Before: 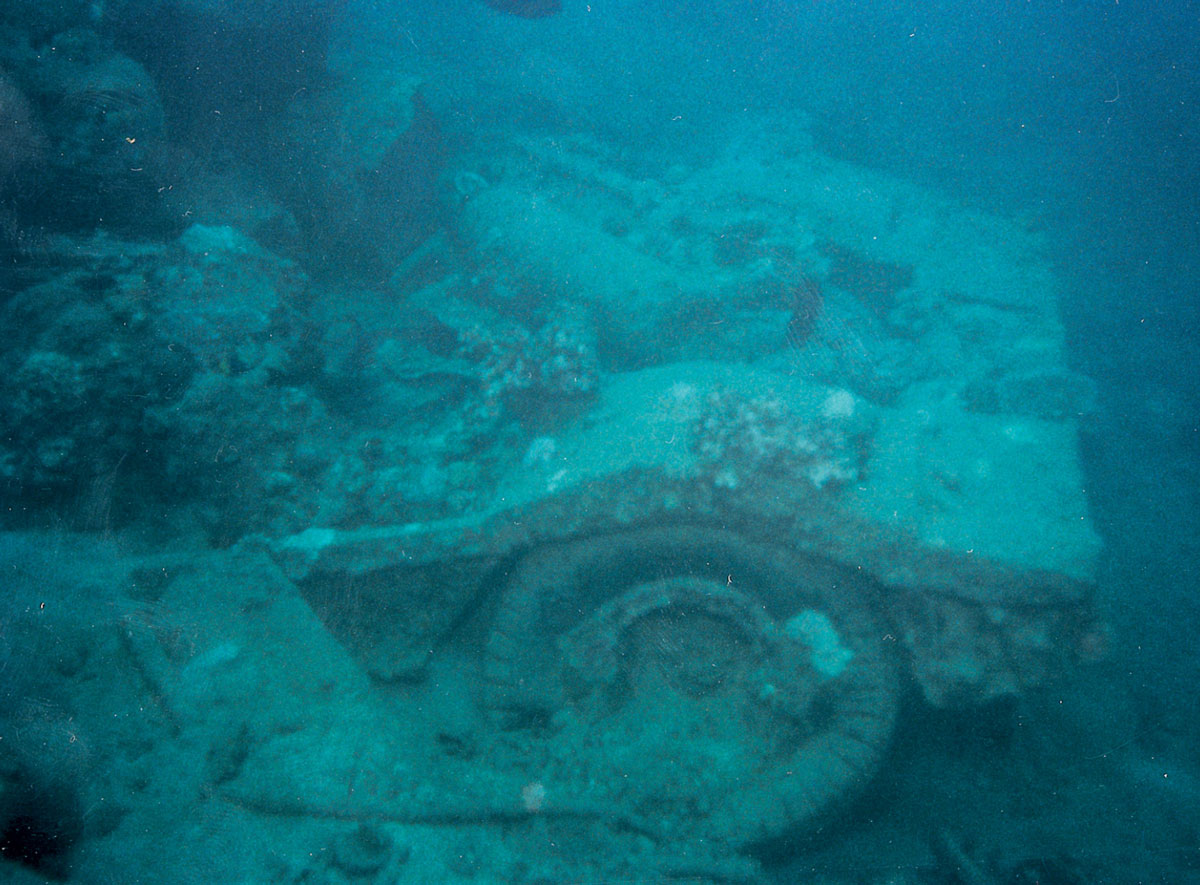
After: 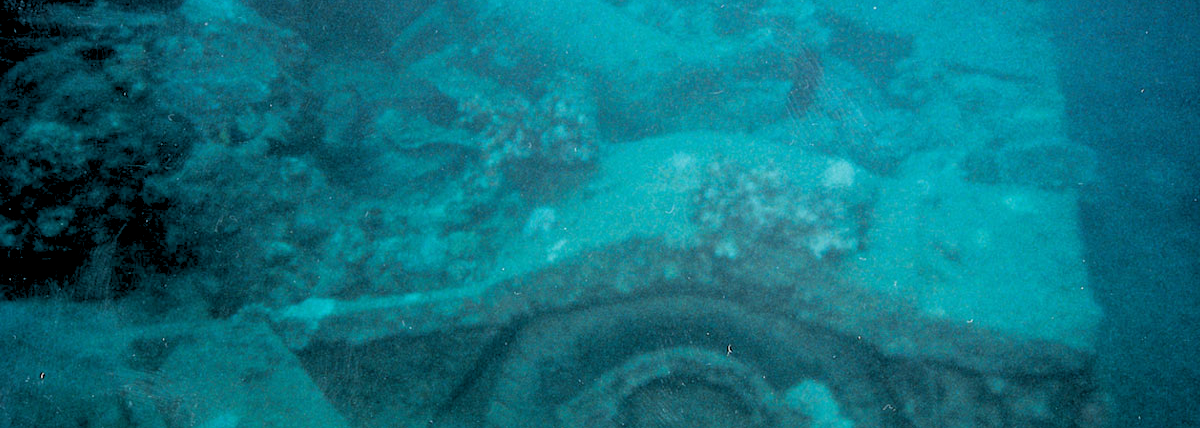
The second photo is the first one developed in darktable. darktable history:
exposure: exposure -0.048 EV, compensate highlight preservation false
rgb levels: levels [[0.029, 0.461, 0.922], [0, 0.5, 1], [0, 0.5, 1]]
crop and rotate: top 26.056%, bottom 25.543%
